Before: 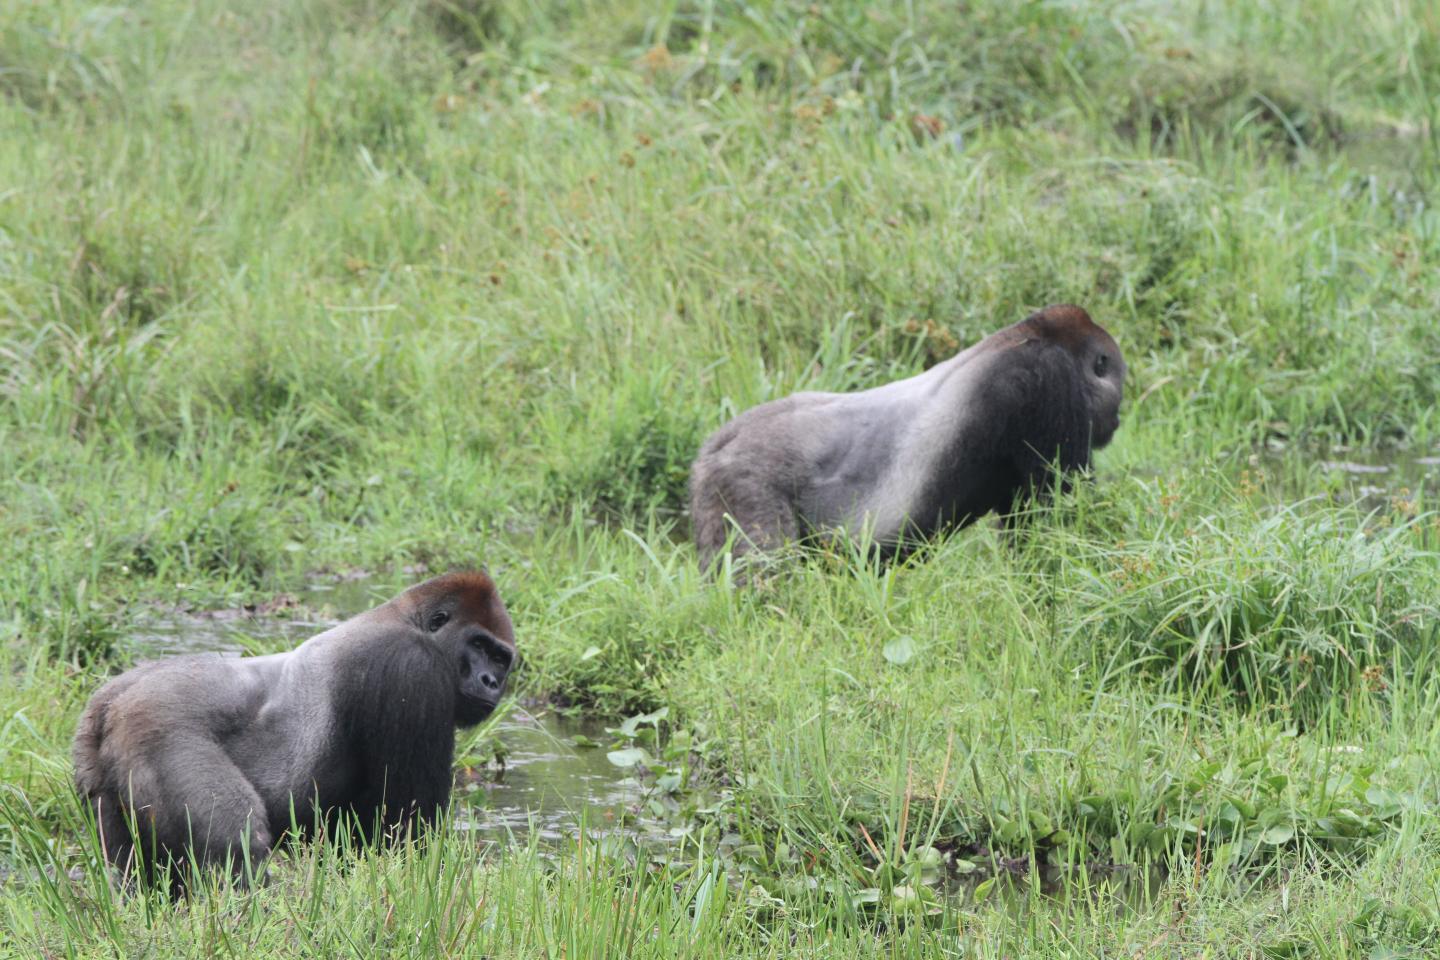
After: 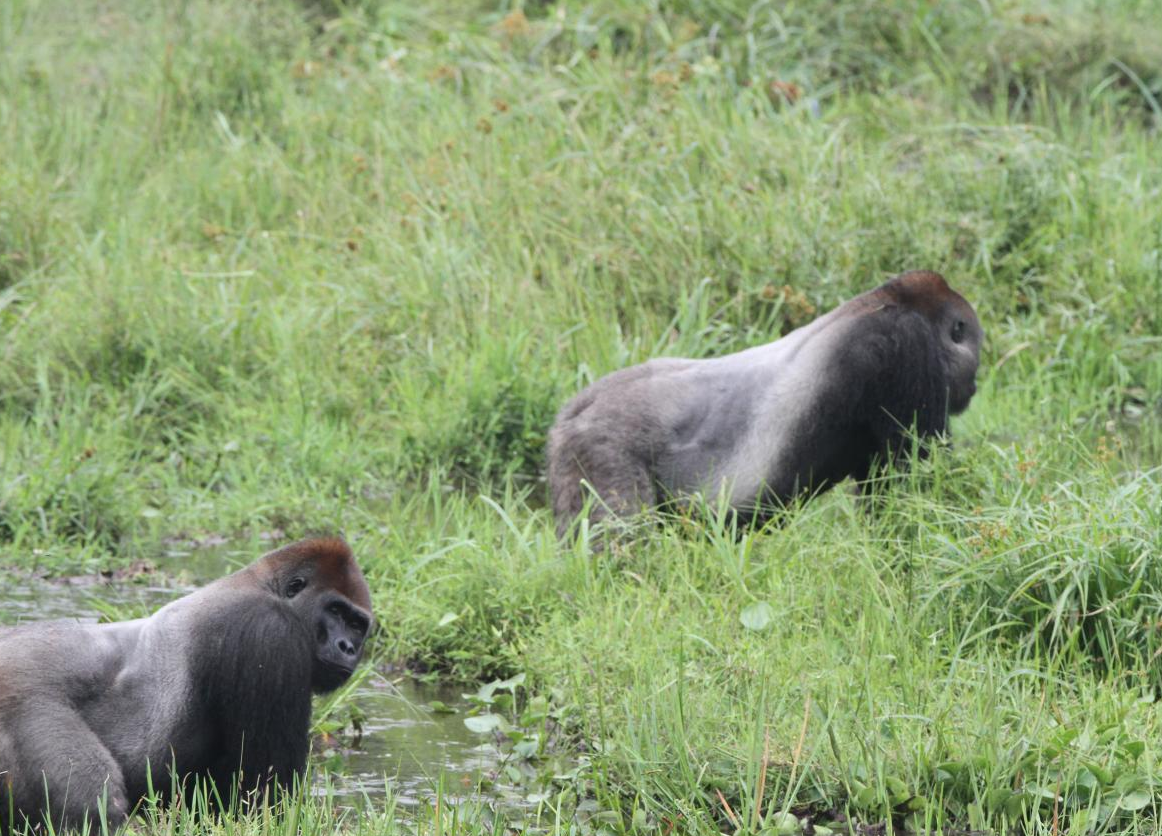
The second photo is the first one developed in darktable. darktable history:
crop: left 9.99%, top 3.618%, right 9.296%, bottom 9.242%
color correction: highlights b* -0.034
